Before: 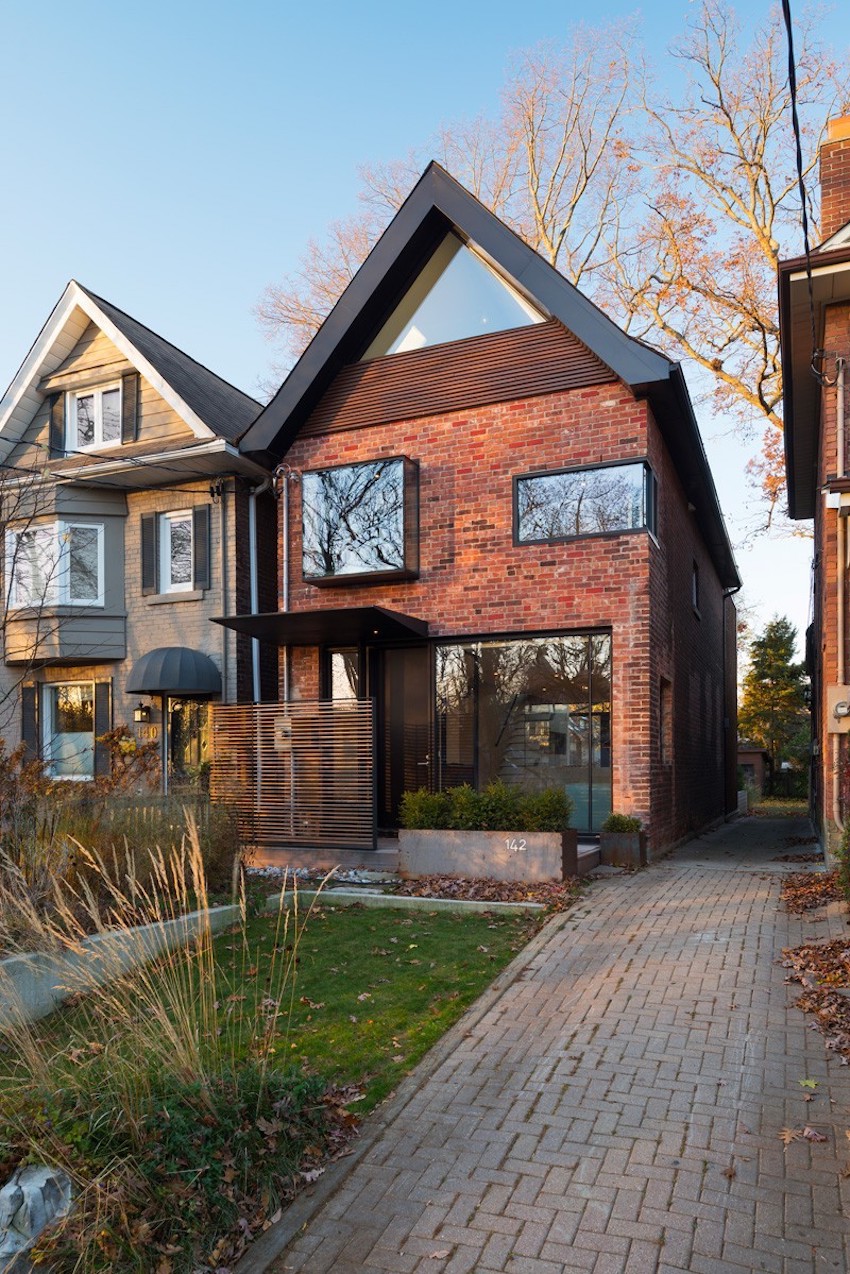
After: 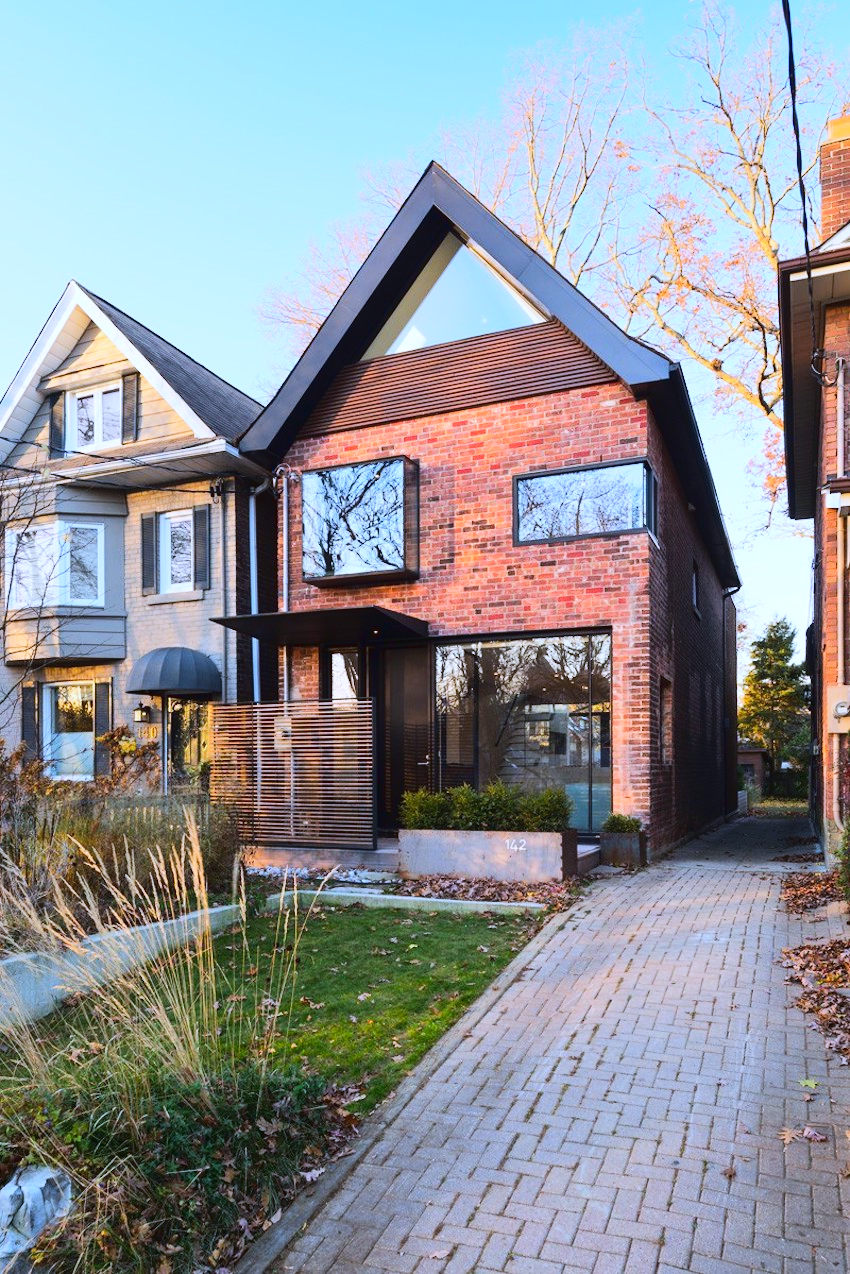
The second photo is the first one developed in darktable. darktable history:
tone curve: curves: ch0 [(0, 0.026) (0.146, 0.158) (0.272, 0.34) (0.453, 0.627) (0.687, 0.829) (1, 1)], color space Lab, linked channels, preserve colors none
white balance: red 0.948, green 1.02, blue 1.176
tone equalizer: on, module defaults
